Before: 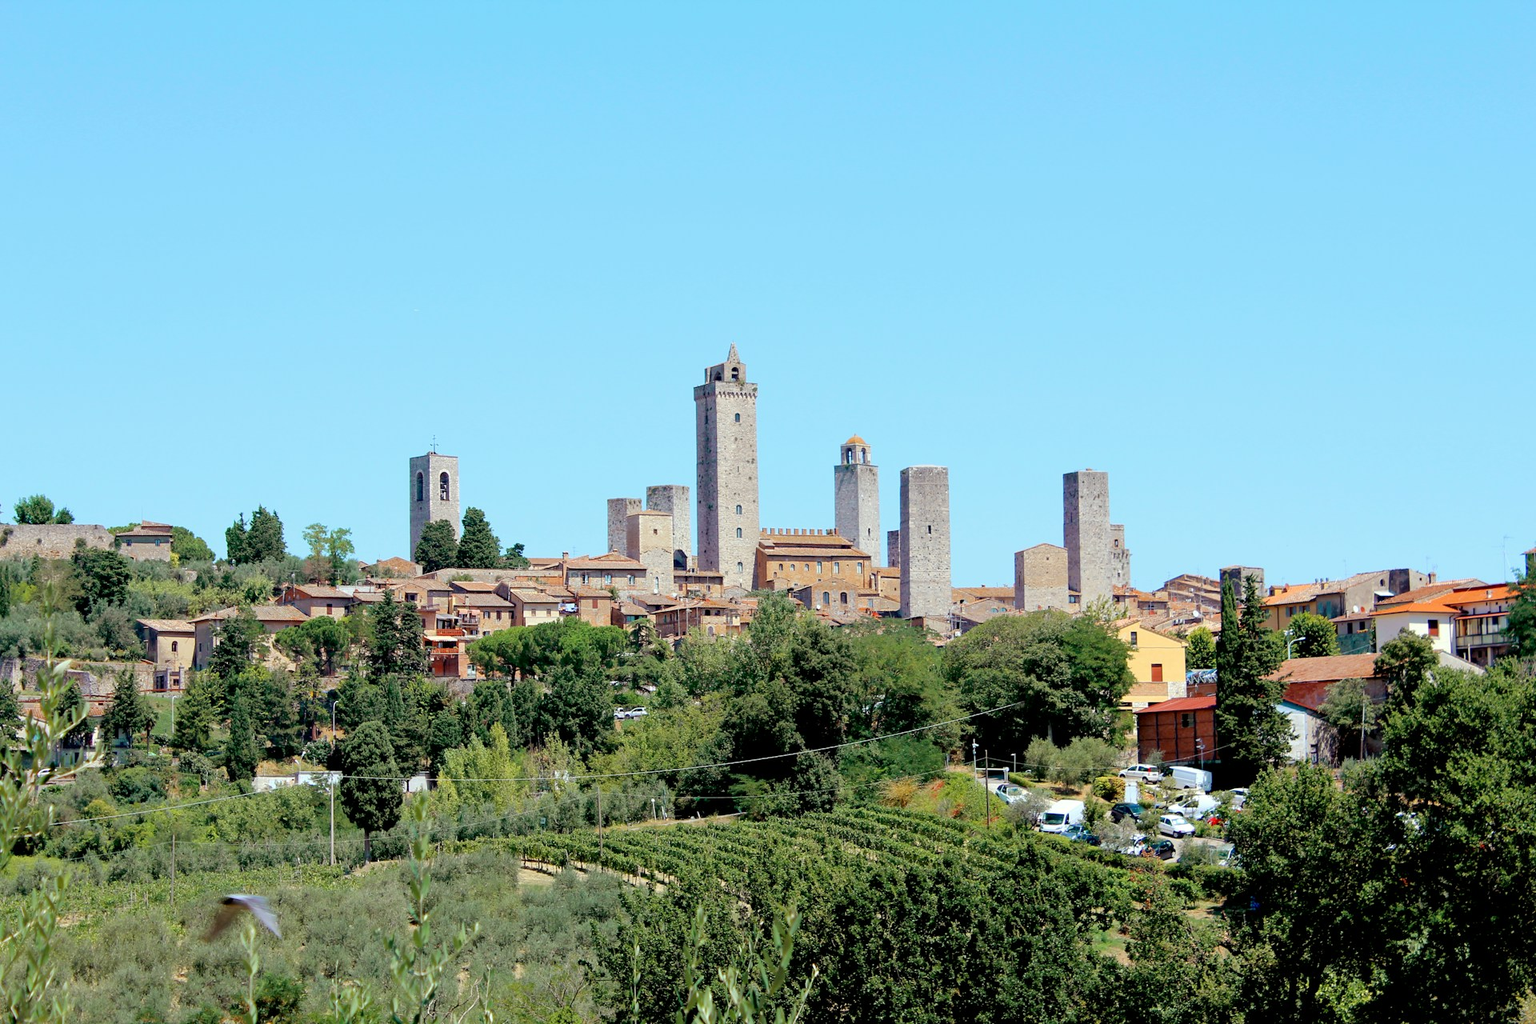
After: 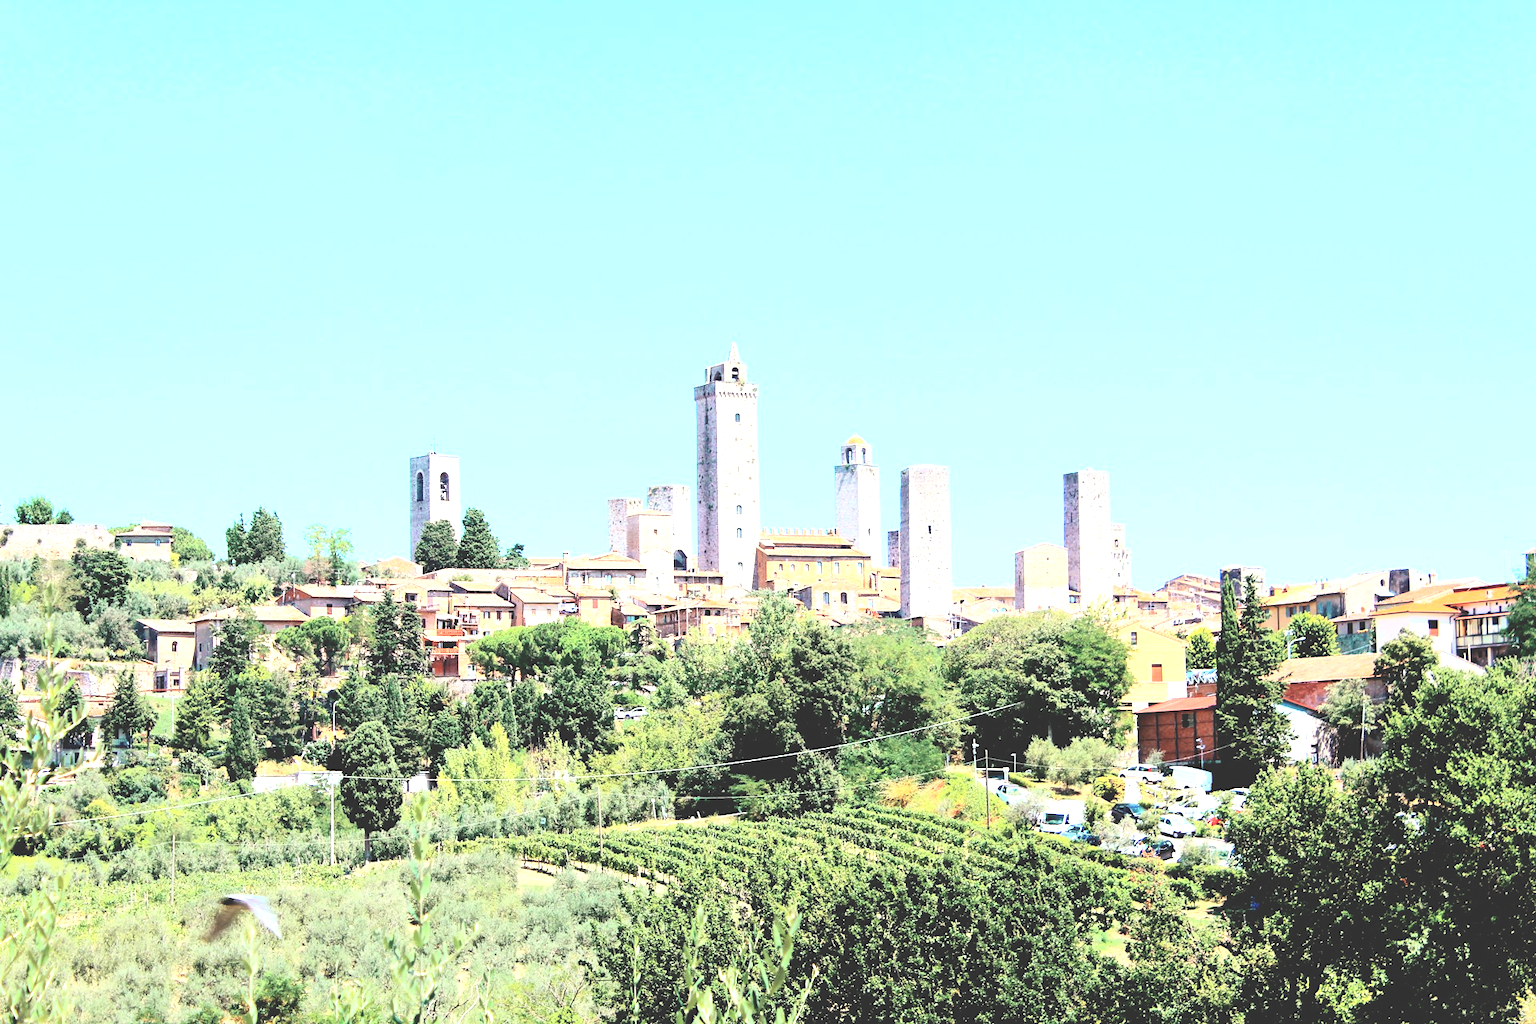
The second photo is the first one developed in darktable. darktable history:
tone curve: curves: ch0 [(0, 0) (0.004, 0.001) (0.133, 0.078) (0.325, 0.241) (0.832, 0.917) (1, 1)], color space Lab, independent channels, preserve colors none
exposure: black level correction -0.024, exposure 1.396 EV, compensate exposure bias true, compensate highlight preservation false
